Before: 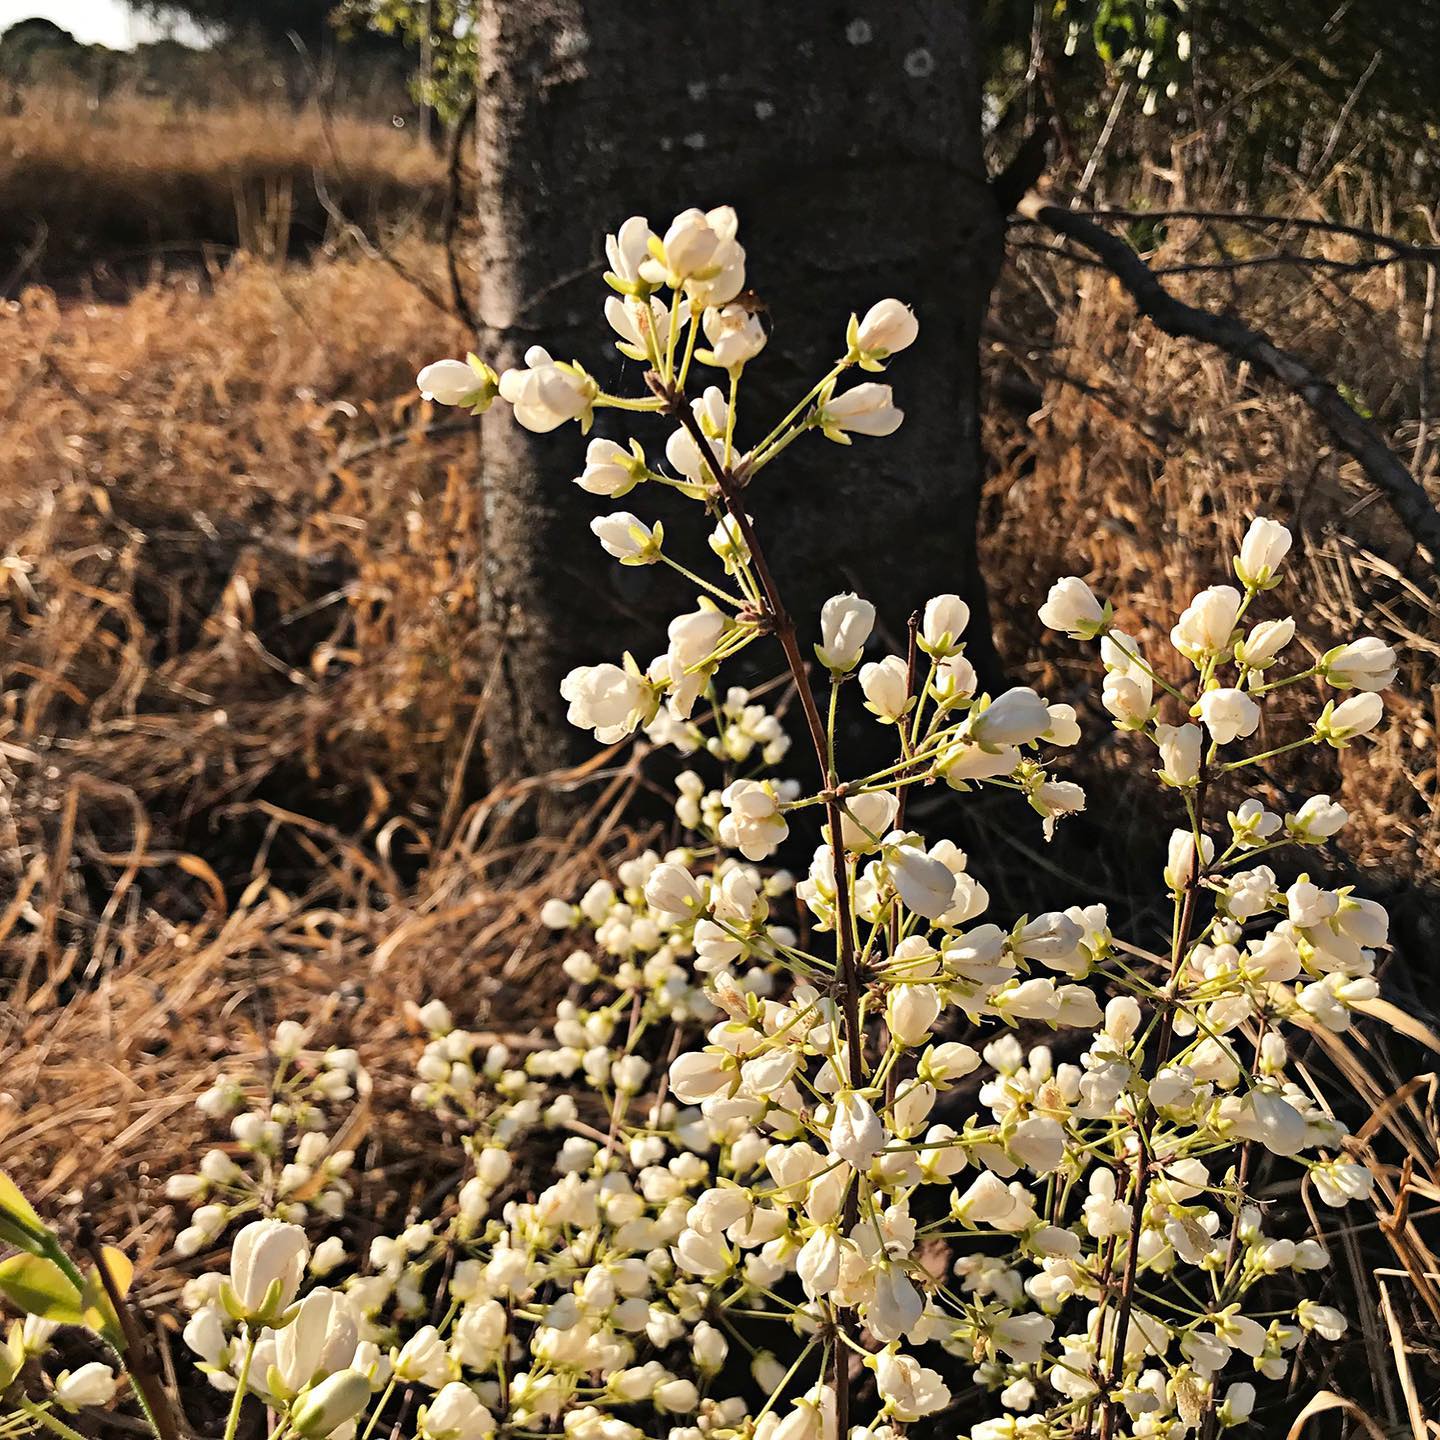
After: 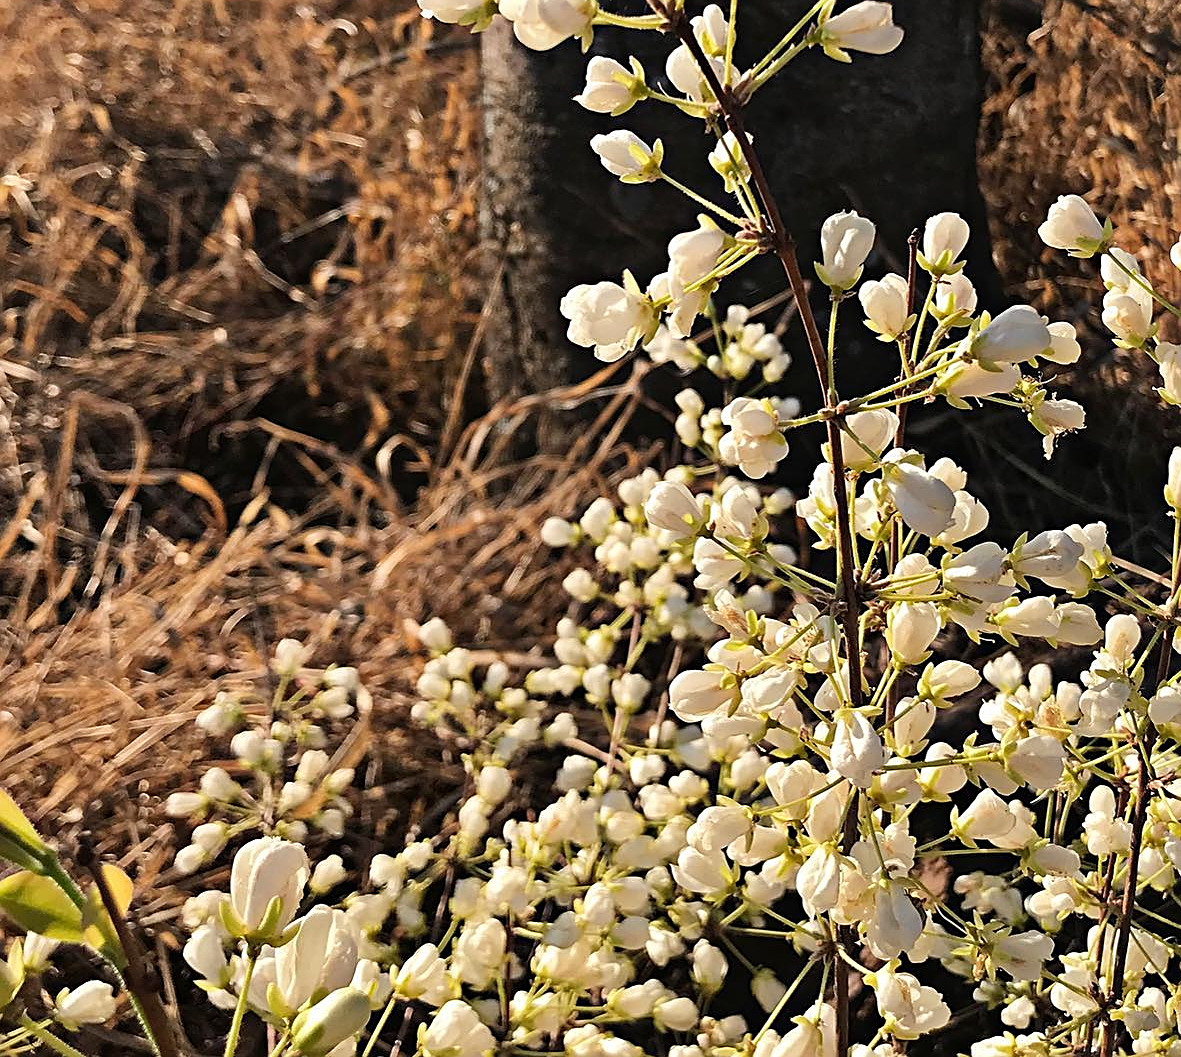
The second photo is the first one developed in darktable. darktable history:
sharpen: on, module defaults
crop: top 26.531%, right 17.959%
